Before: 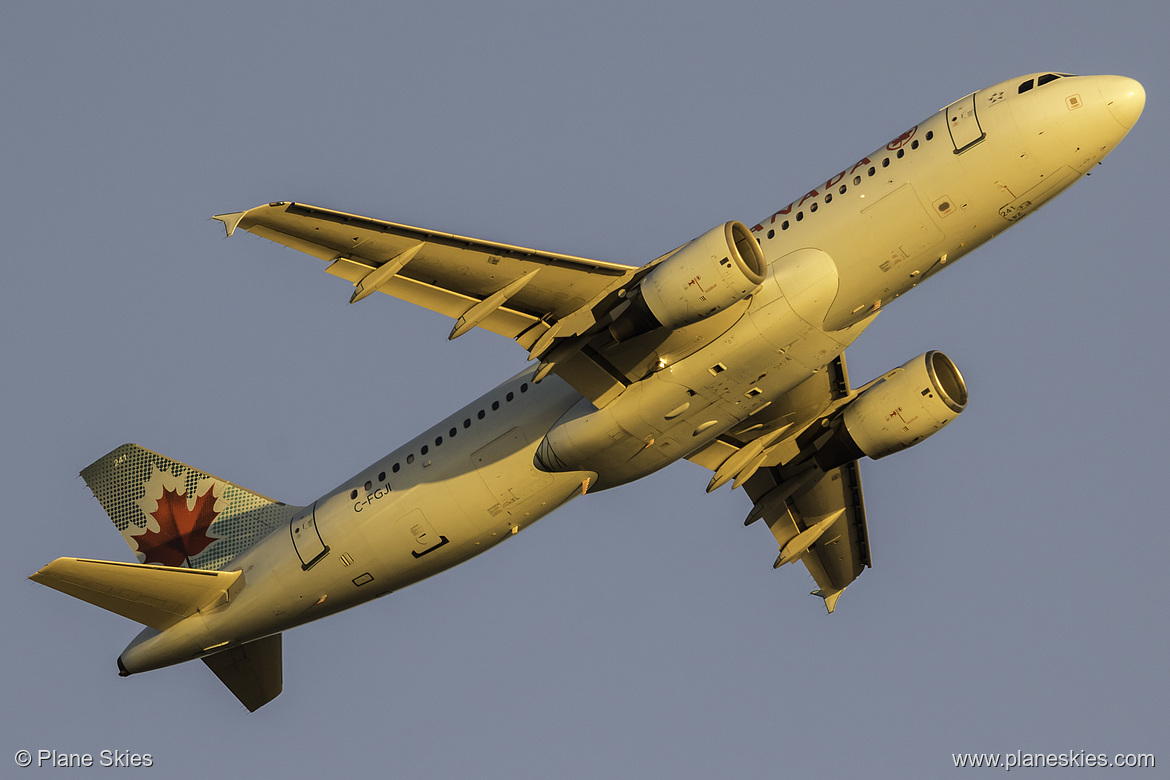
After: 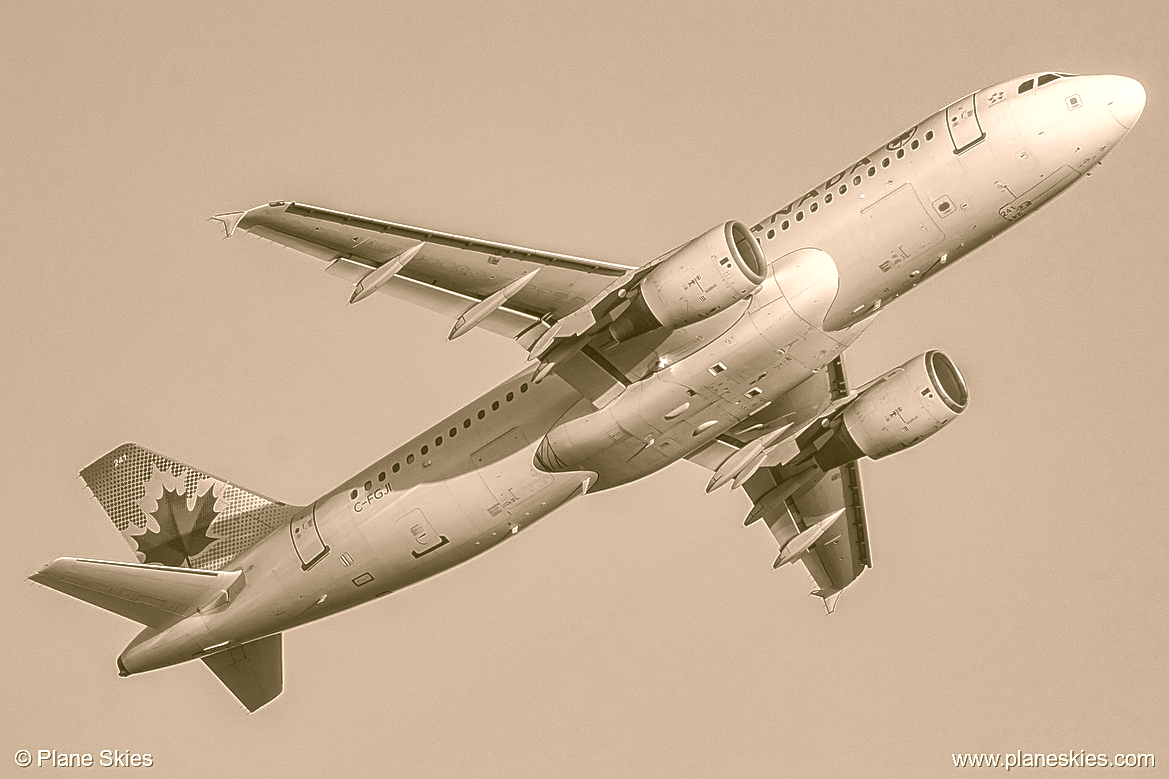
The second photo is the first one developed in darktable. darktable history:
local contrast: highlights 73%, shadows 13%, midtone range 0.192
crop: left 0.002%
sharpen: on, module defaults
color zones: curves: ch1 [(0.077, 0.436) (0.25, 0.5) (0.75, 0.5)]
shadows and highlights: white point adjustment 0.053, soften with gaussian
color balance rgb: linear chroma grading › shadows 10.542%, linear chroma grading › highlights 9.227%, linear chroma grading › global chroma 14.457%, linear chroma grading › mid-tones 14.829%, perceptual saturation grading › global saturation 25.259%, perceptual brilliance grading › global brilliance 29.171%
color correction: highlights a* 8.88, highlights b* 15.27, shadows a* -0.364, shadows b* 27.26
color calibration: output gray [0.25, 0.35, 0.4, 0], x 0.37, y 0.382, temperature 4318.32 K
